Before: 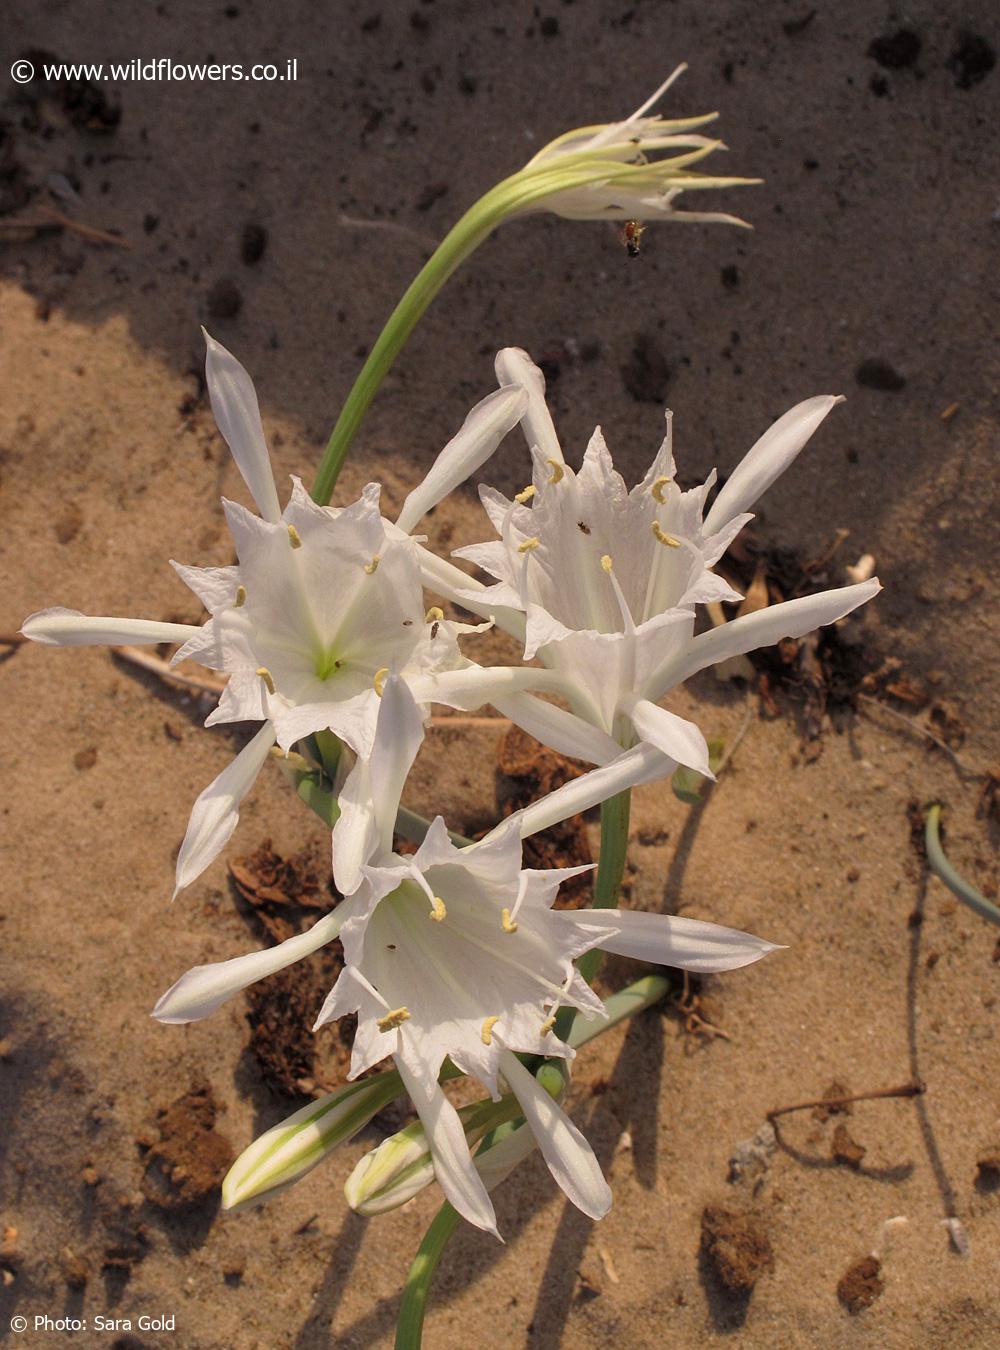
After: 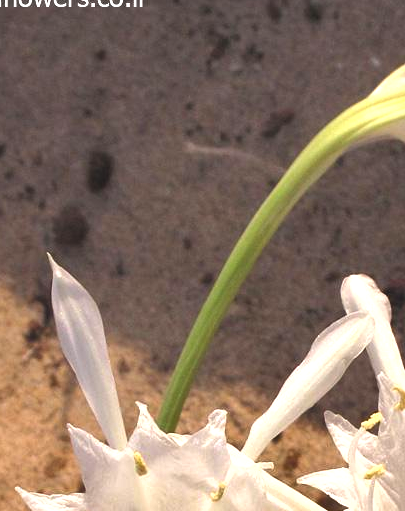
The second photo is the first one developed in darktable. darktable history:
exposure: black level correction -0.005, exposure 1.002 EV, compensate highlight preservation false
white balance: emerald 1
shadows and highlights: soften with gaussian
crop: left 15.452%, top 5.459%, right 43.956%, bottom 56.62%
